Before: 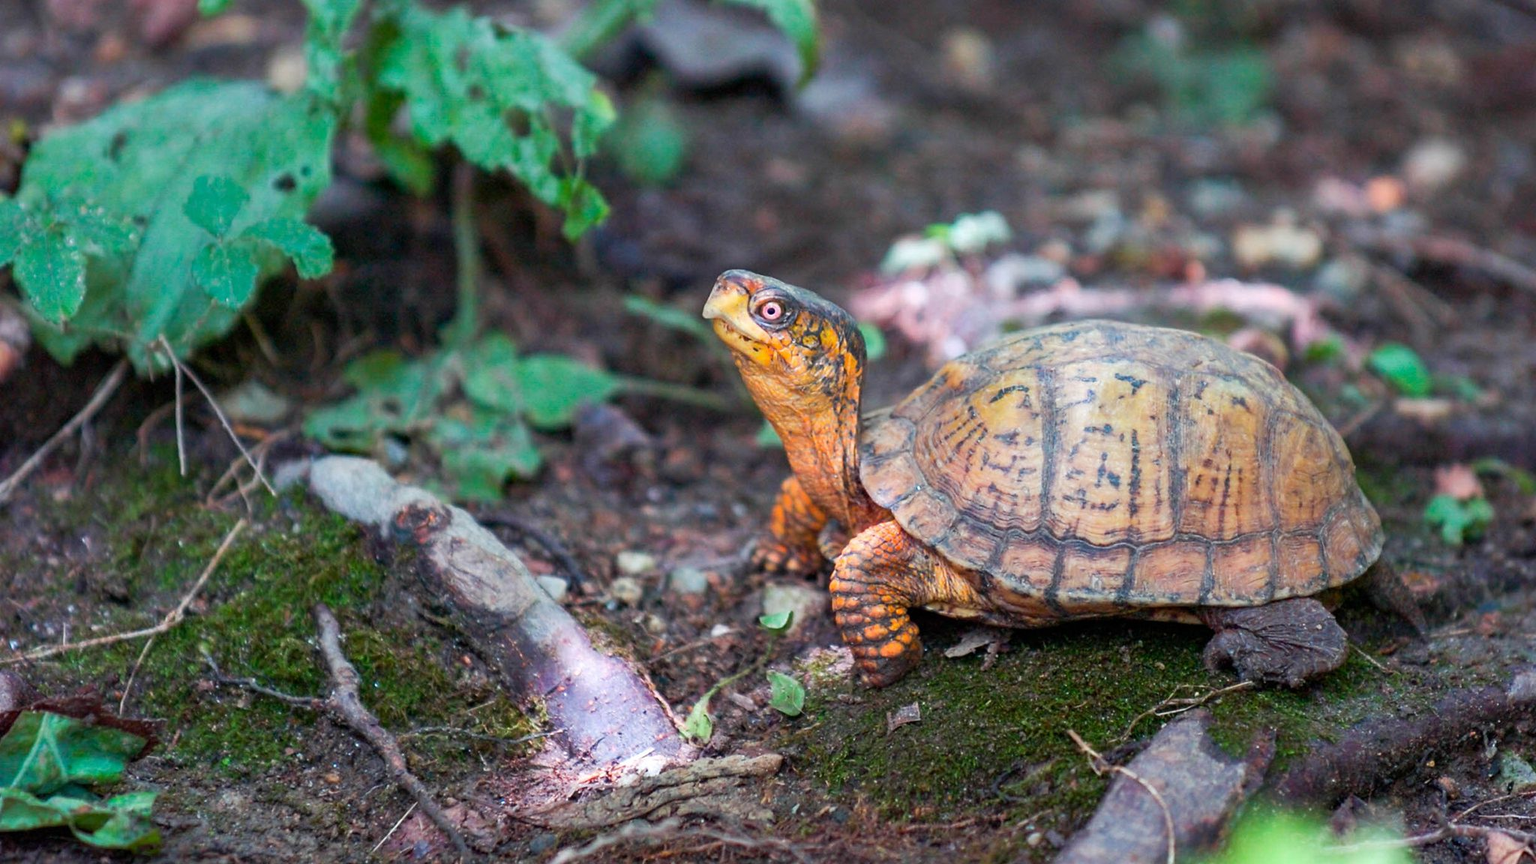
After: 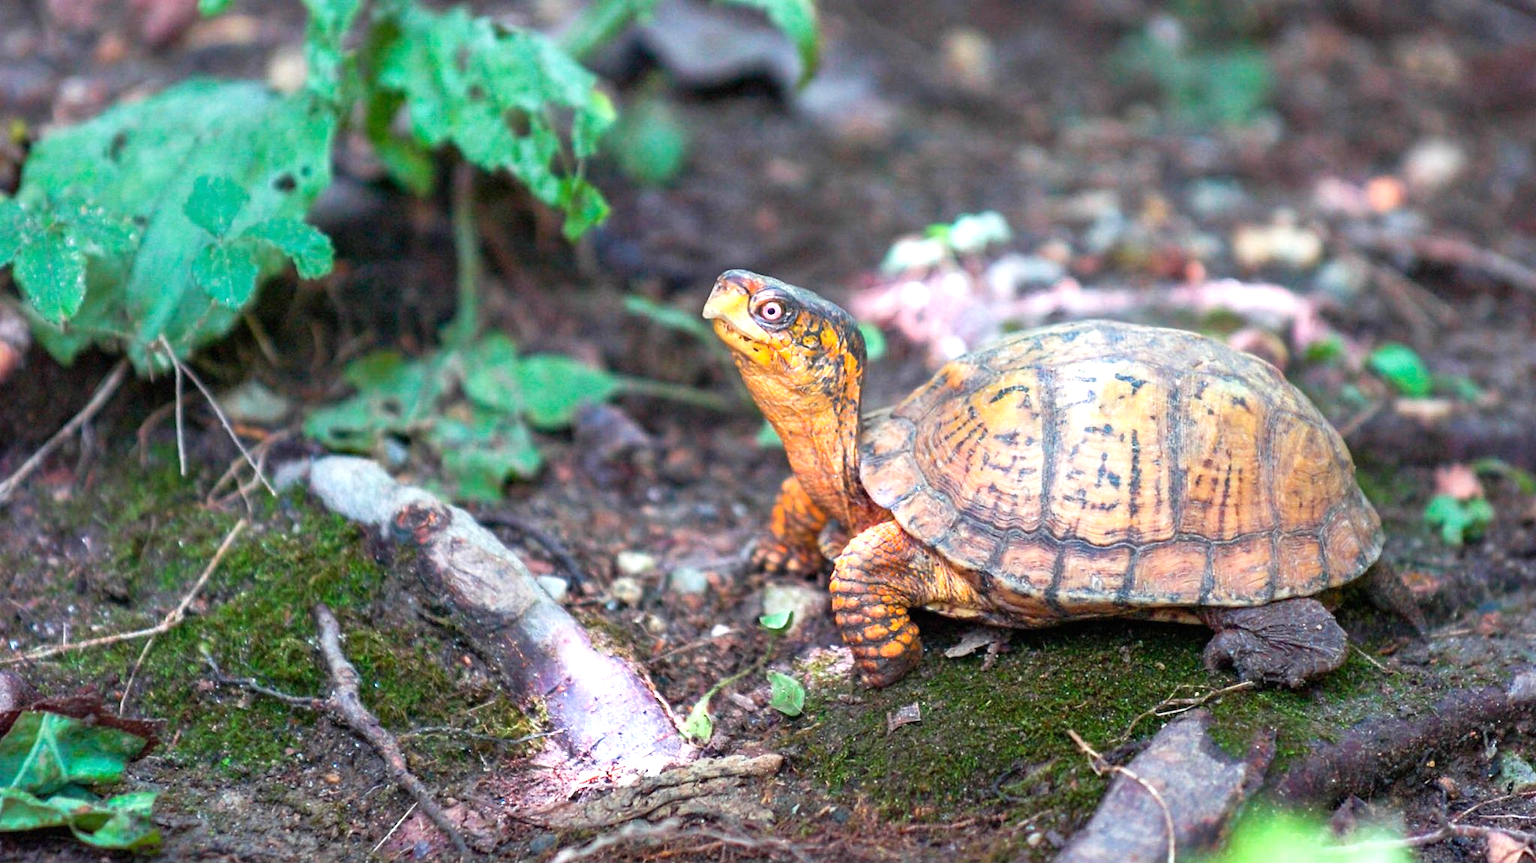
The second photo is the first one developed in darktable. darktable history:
crop: bottom 0.071%
exposure: black level correction 0, exposure 0.7 EV, compensate exposure bias true, compensate highlight preservation false
